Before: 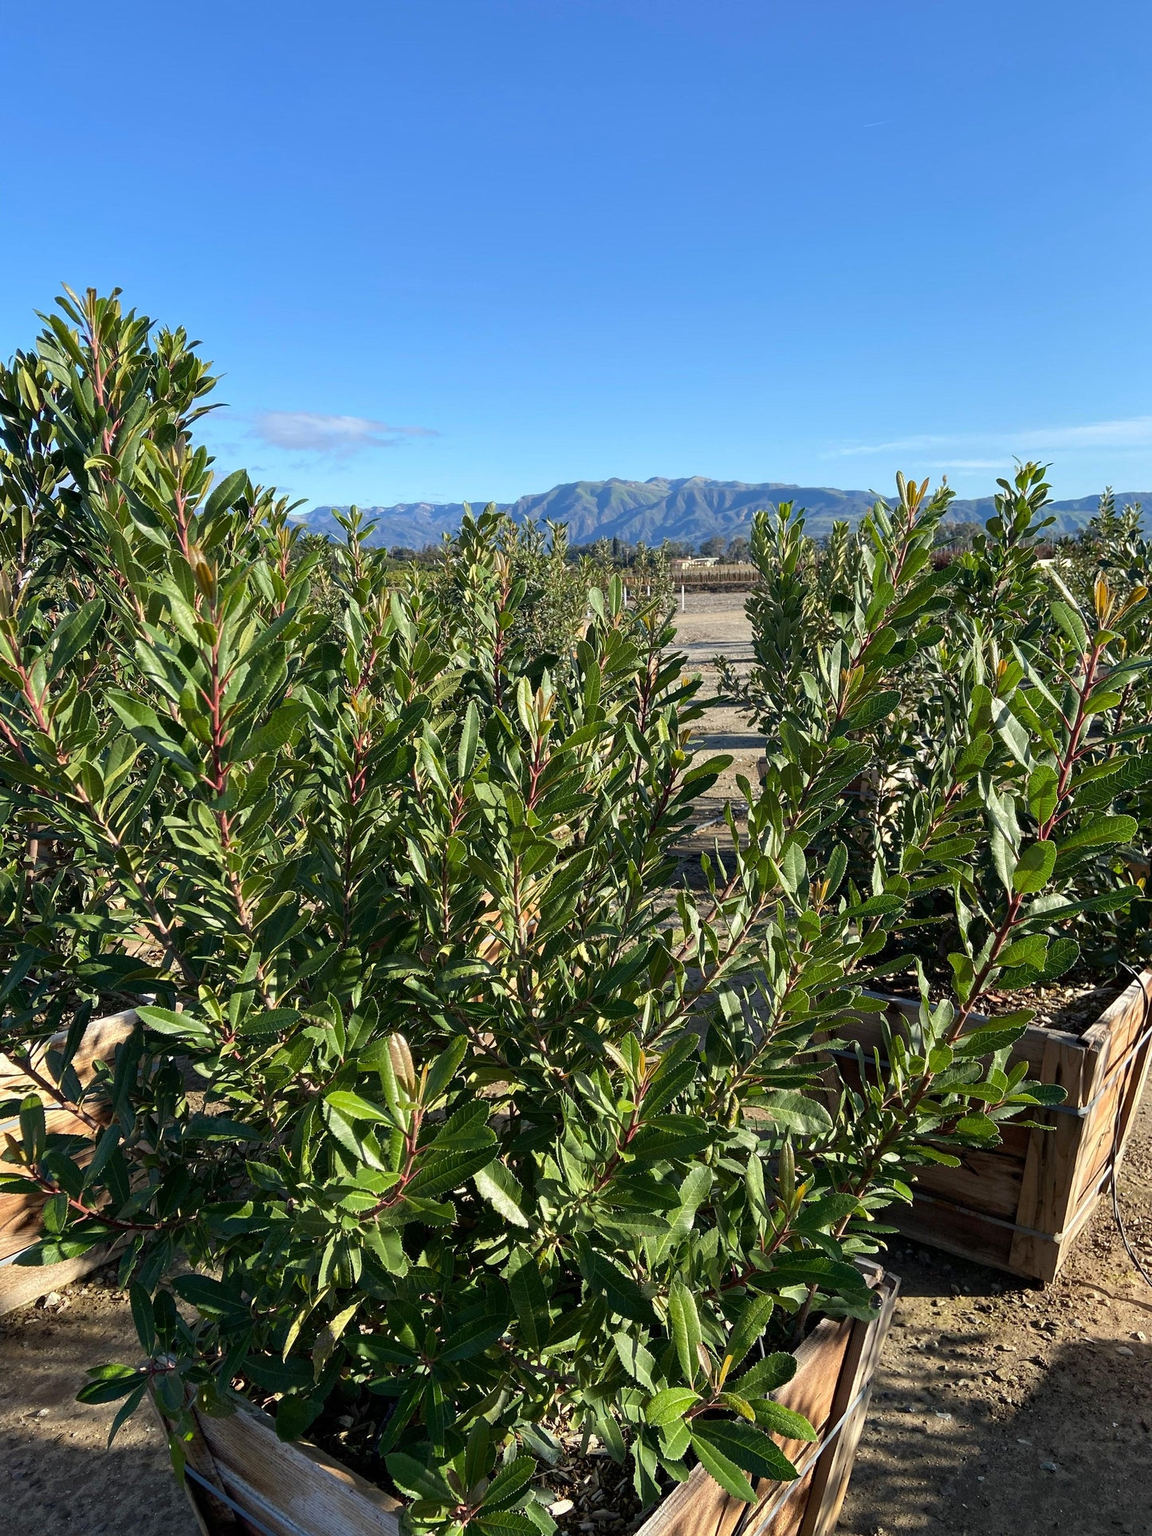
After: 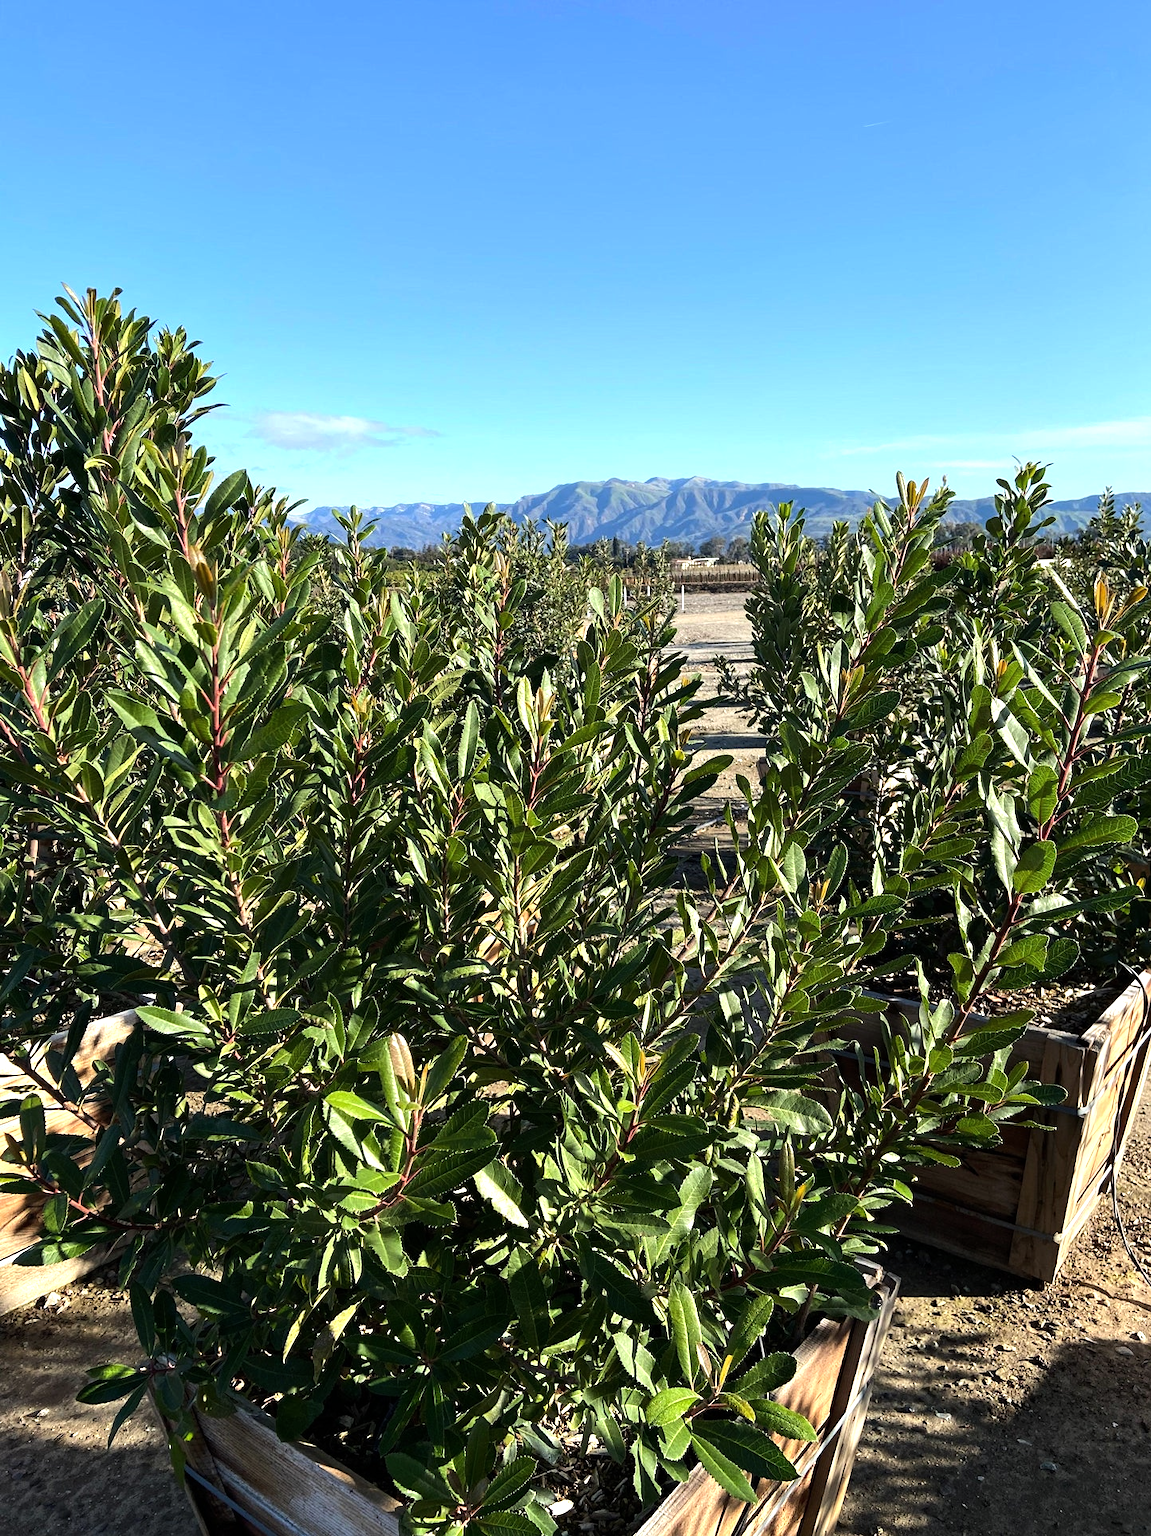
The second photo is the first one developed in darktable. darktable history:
tone equalizer: -8 EV -0.75 EV, -7 EV -0.7 EV, -6 EV -0.6 EV, -5 EV -0.4 EV, -3 EV 0.4 EV, -2 EV 0.6 EV, -1 EV 0.7 EV, +0 EV 0.75 EV, edges refinement/feathering 500, mask exposure compensation -1.57 EV, preserve details no
color correction: saturation 0.99
